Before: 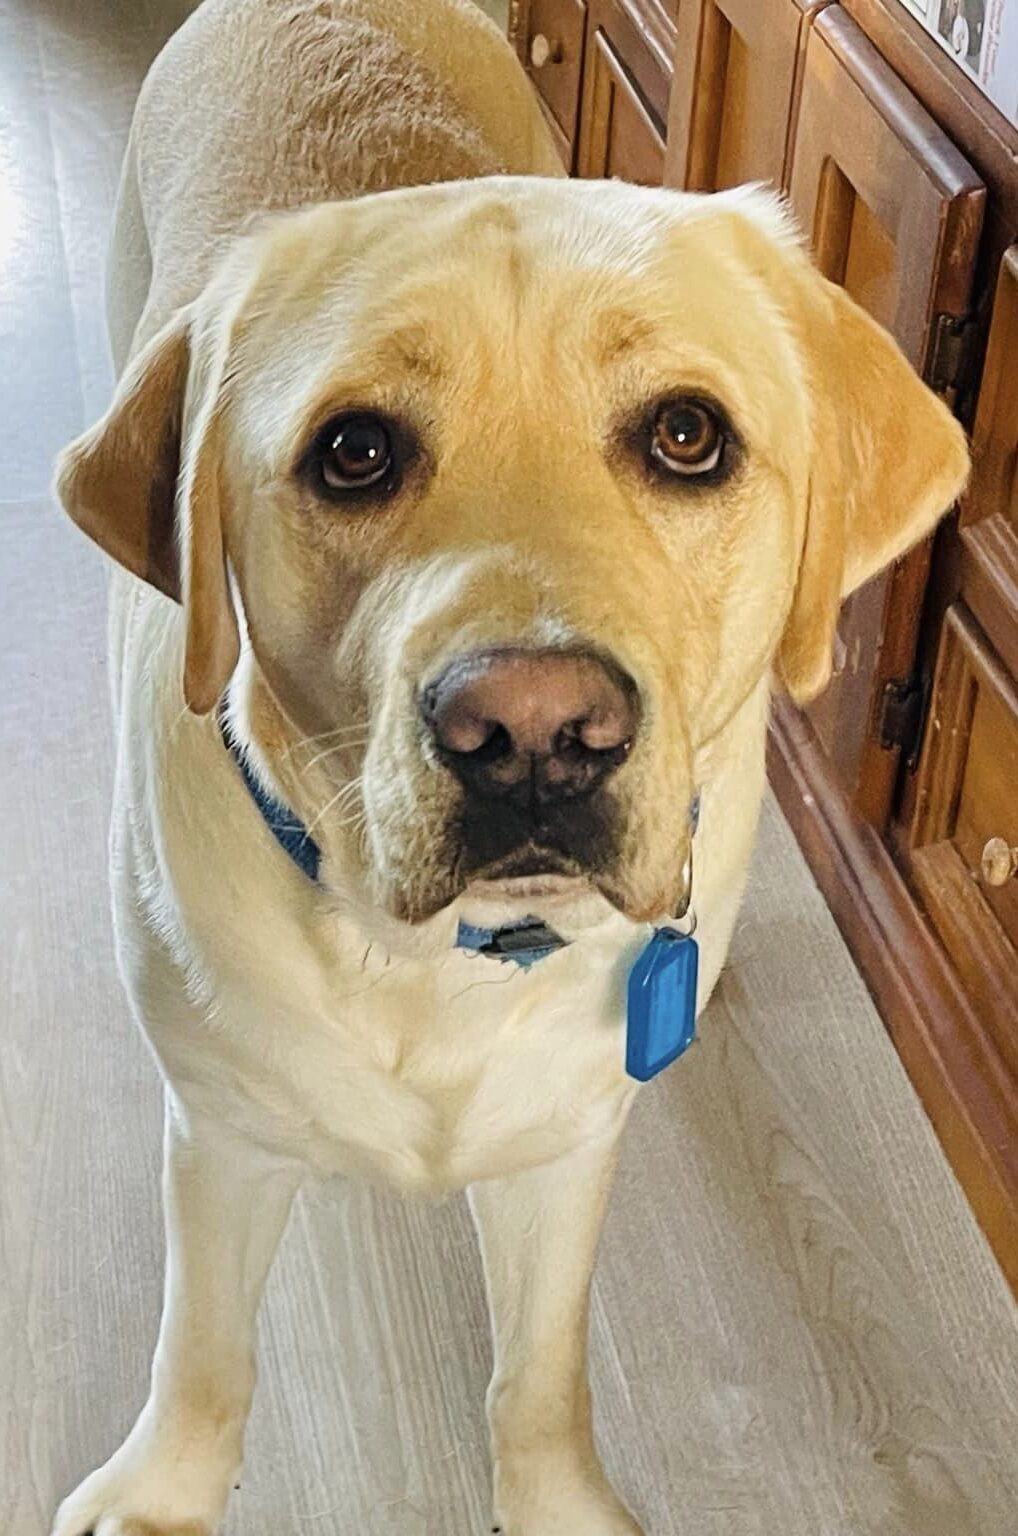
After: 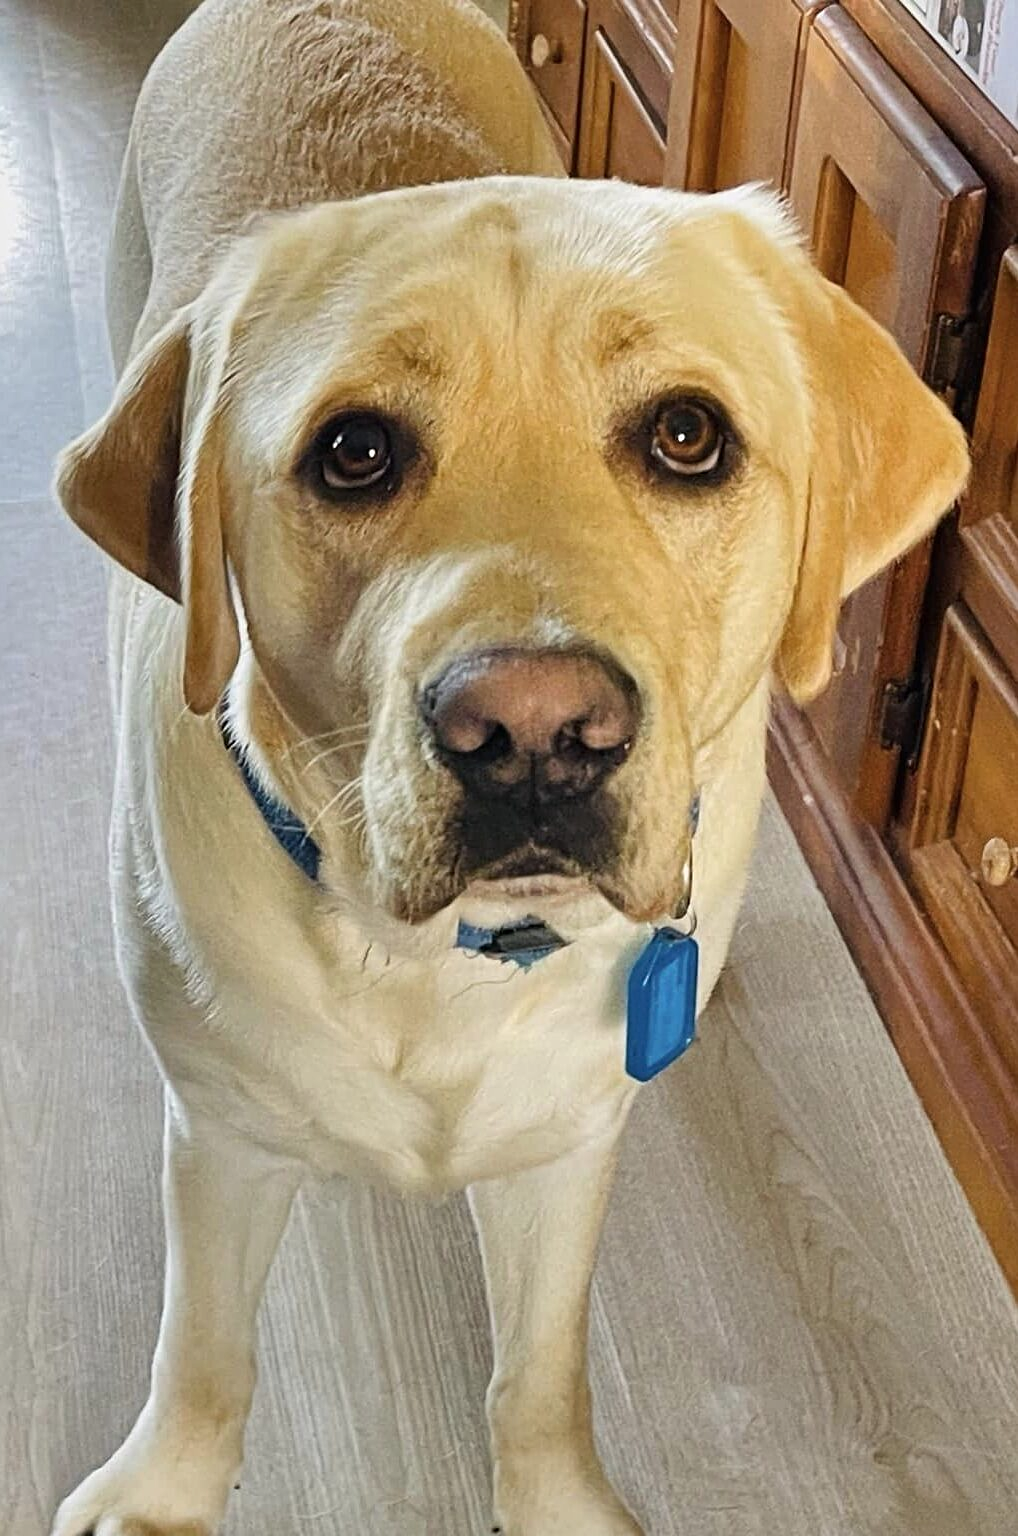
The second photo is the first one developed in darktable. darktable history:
rotate and perspective: automatic cropping original format, crop left 0, crop top 0
sharpen: amount 0.2
shadows and highlights: highlights color adjustment 0%, soften with gaussian
